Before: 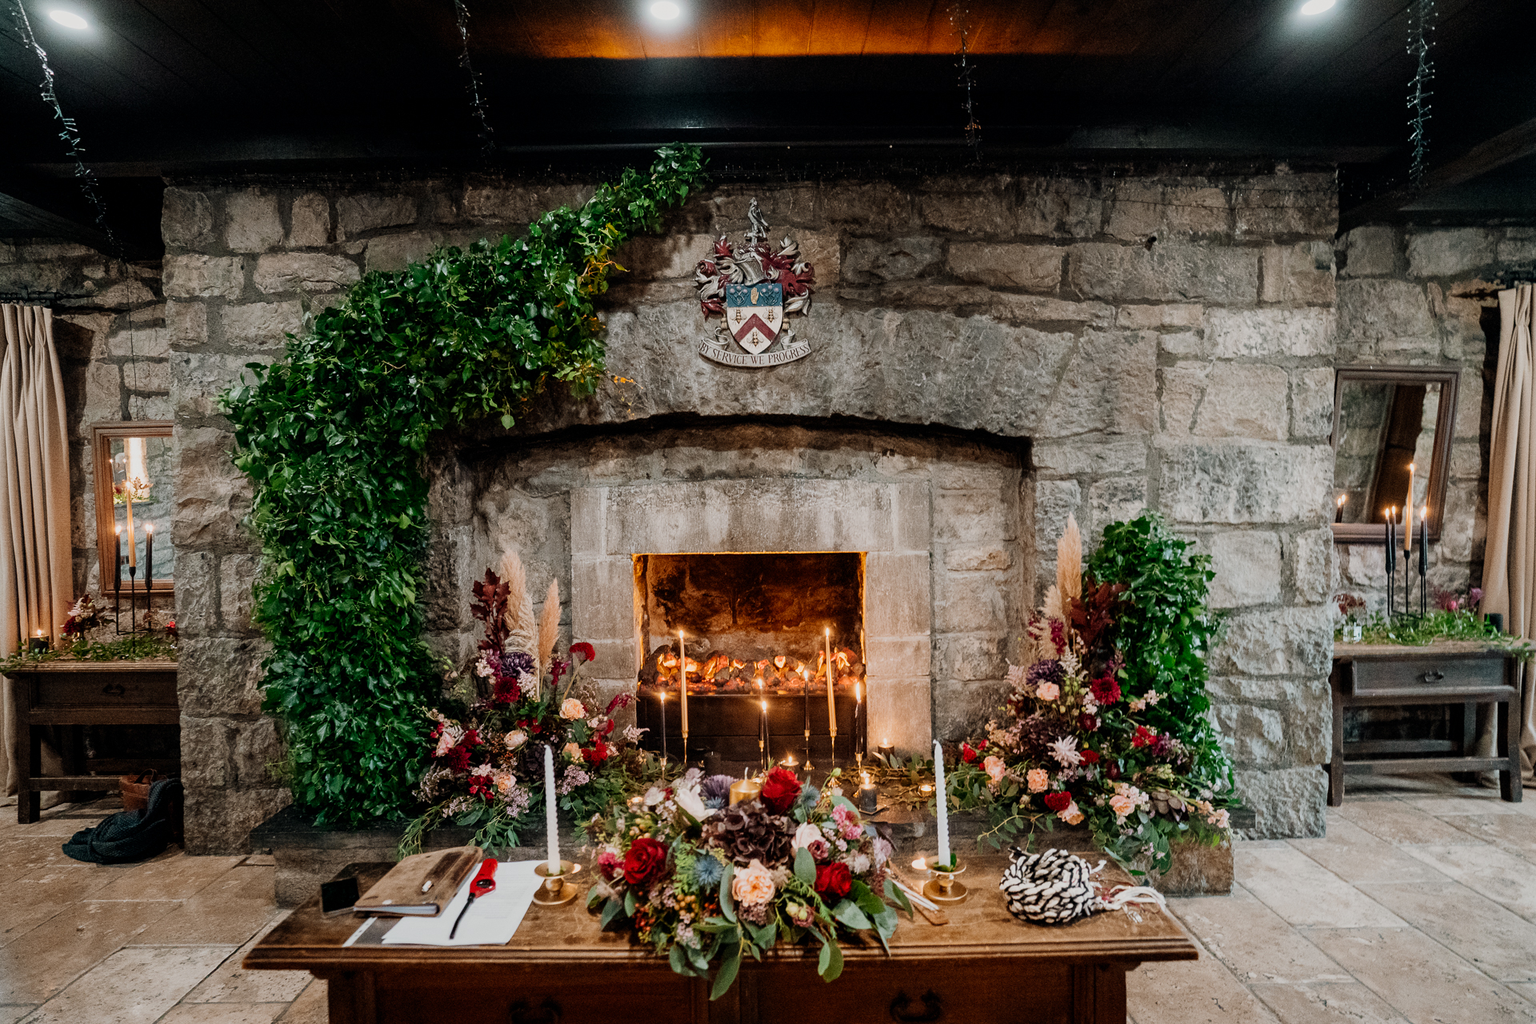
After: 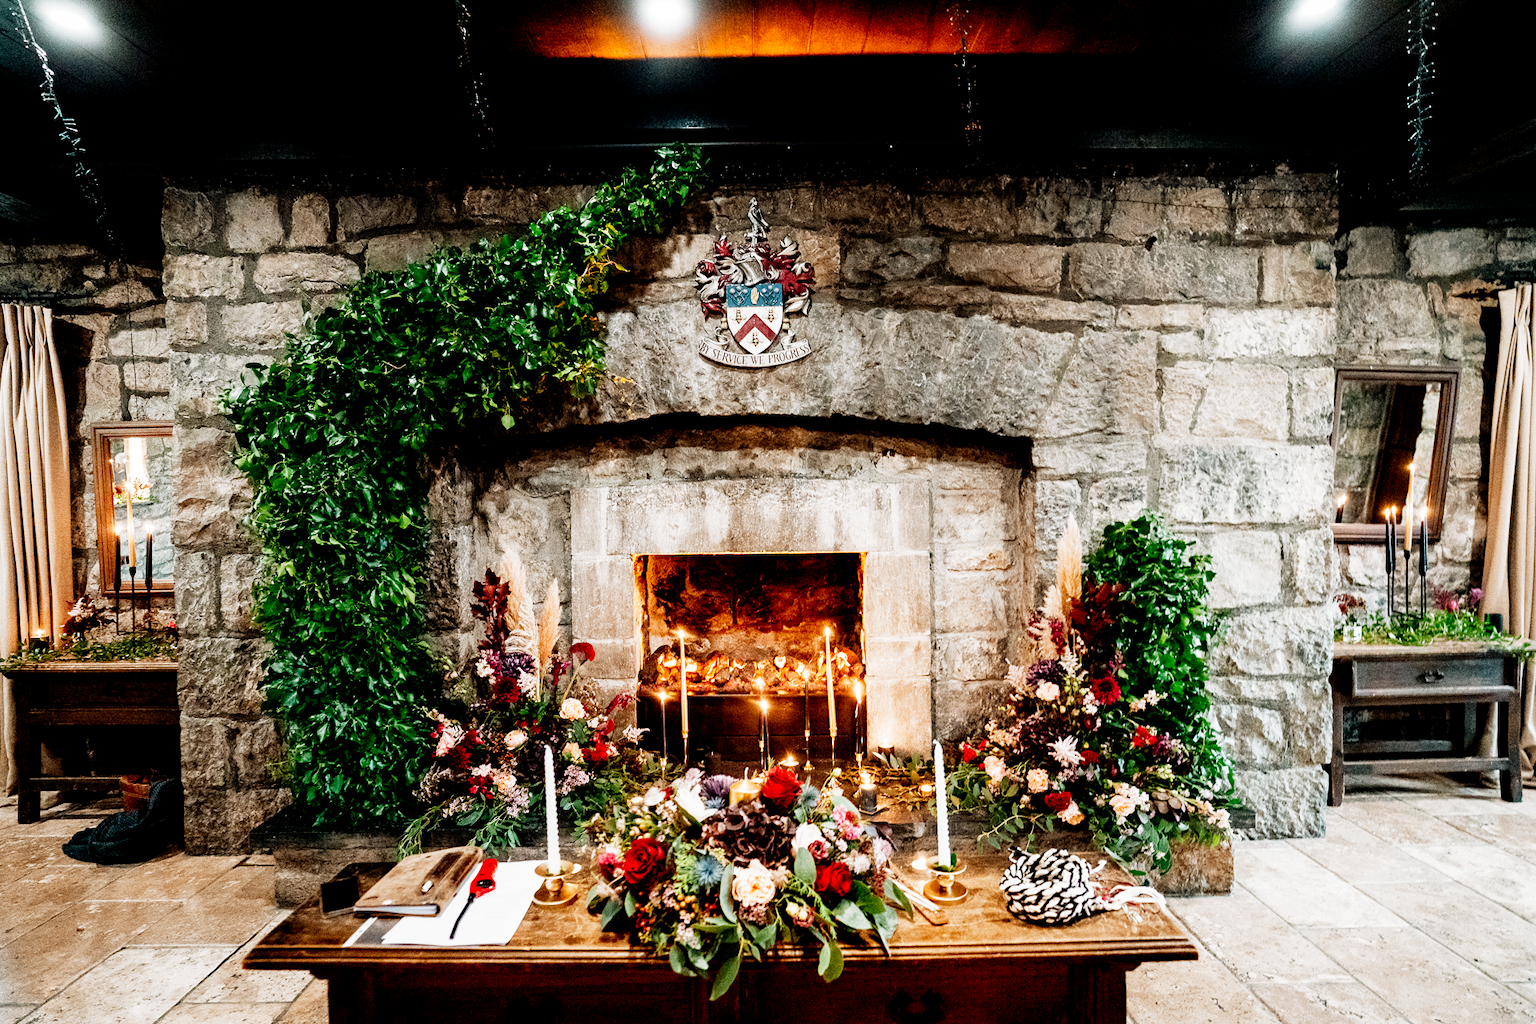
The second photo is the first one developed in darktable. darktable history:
filmic rgb: middle gray luminance 9.81%, black relative exposure -8.63 EV, white relative exposure 3.27 EV, target black luminance 0%, hardness 5.2, latitude 44.69%, contrast 1.312, highlights saturation mix 5.53%, shadows ↔ highlights balance 24.2%, add noise in highlights 0, preserve chrominance no, color science v3 (2019), use custom middle-gray values true, iterations of high-quality reconstruction 0, contrast in highlights soft
